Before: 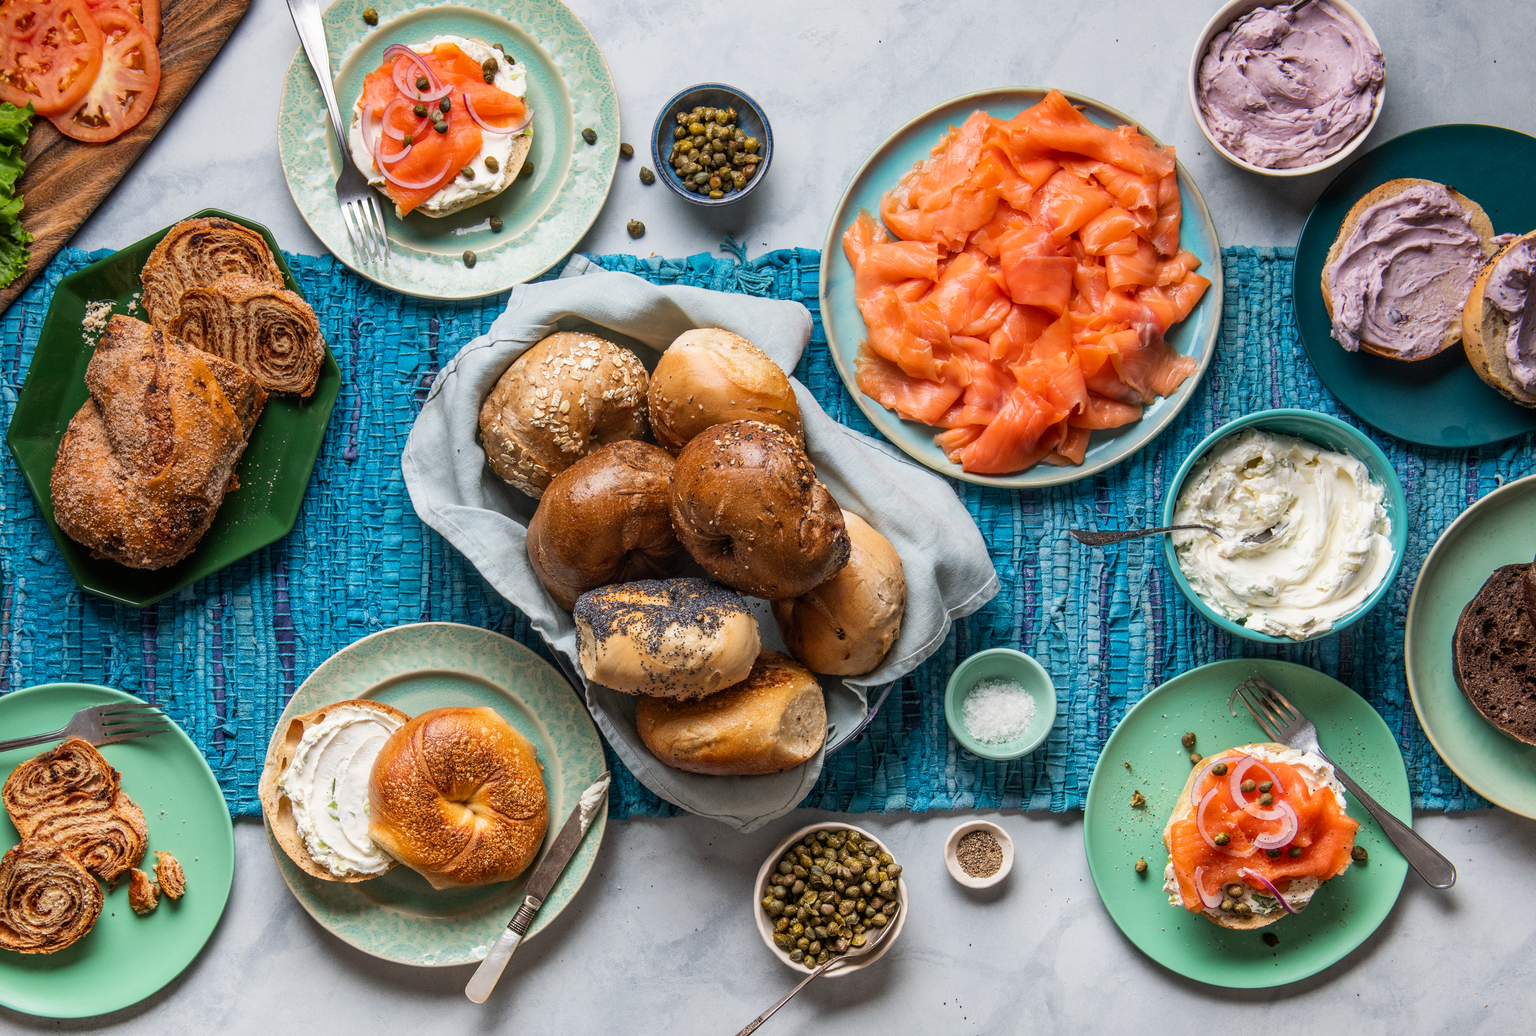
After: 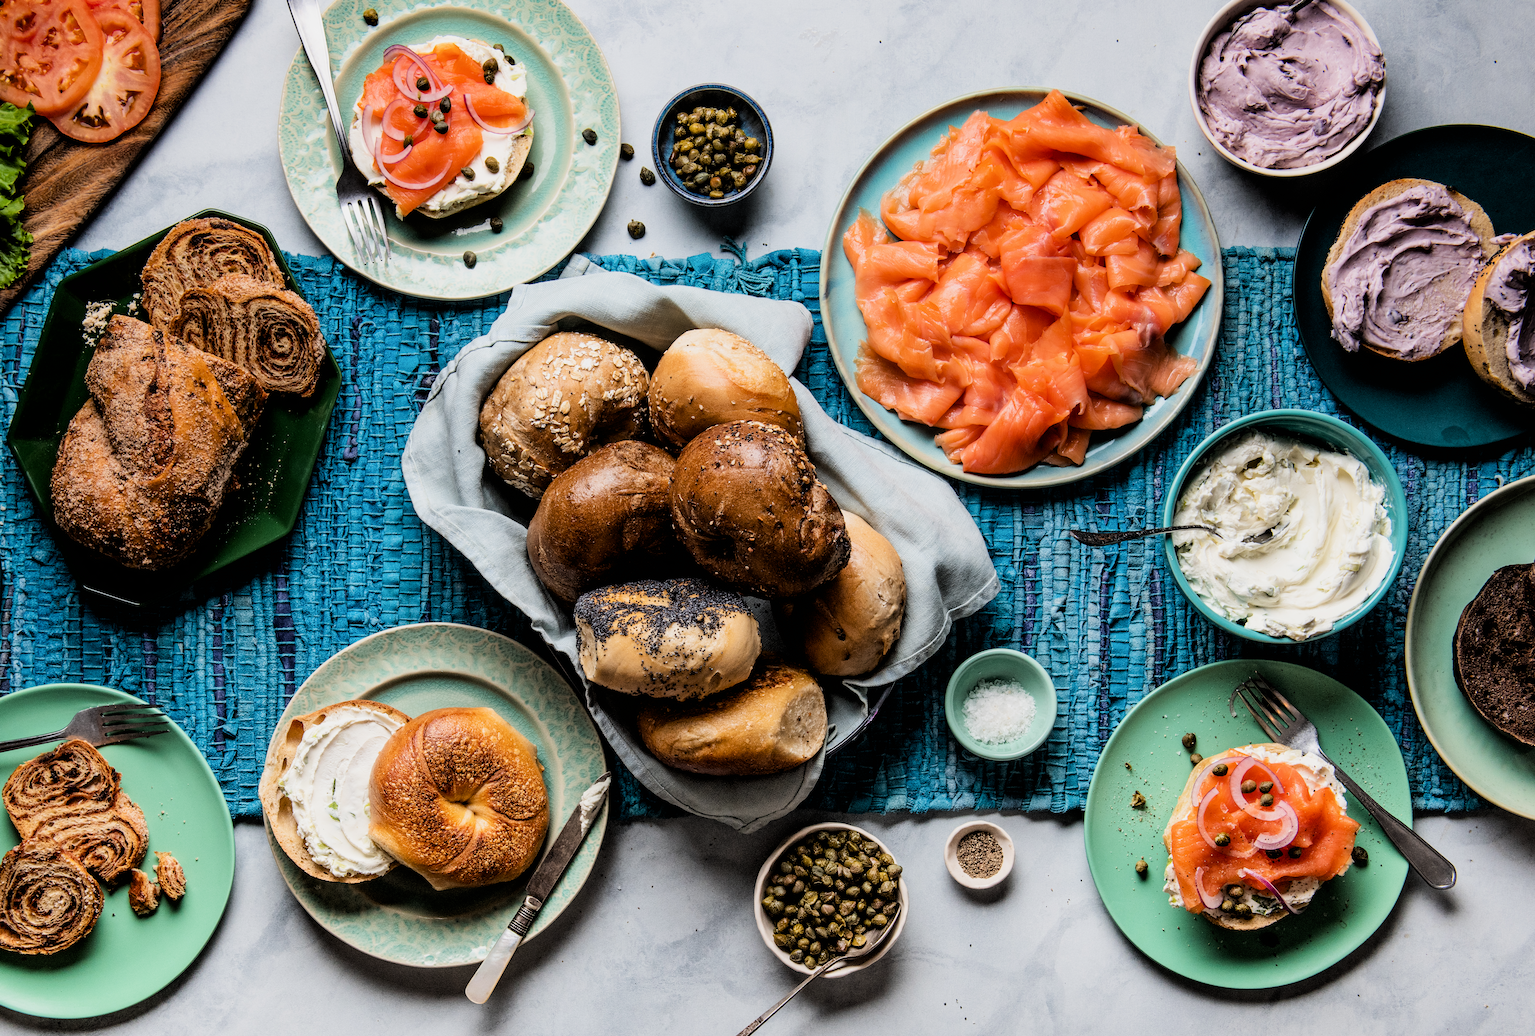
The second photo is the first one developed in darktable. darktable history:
tone equalizer: on, module defaults
exposure: black level correction 0.009, exposure -0.159 EV, compensate highlight preservation false
filmic rgb: black relative exposure -4 EV, white relative exposure 3 EV, hardness 3.02, contrast 1.5
